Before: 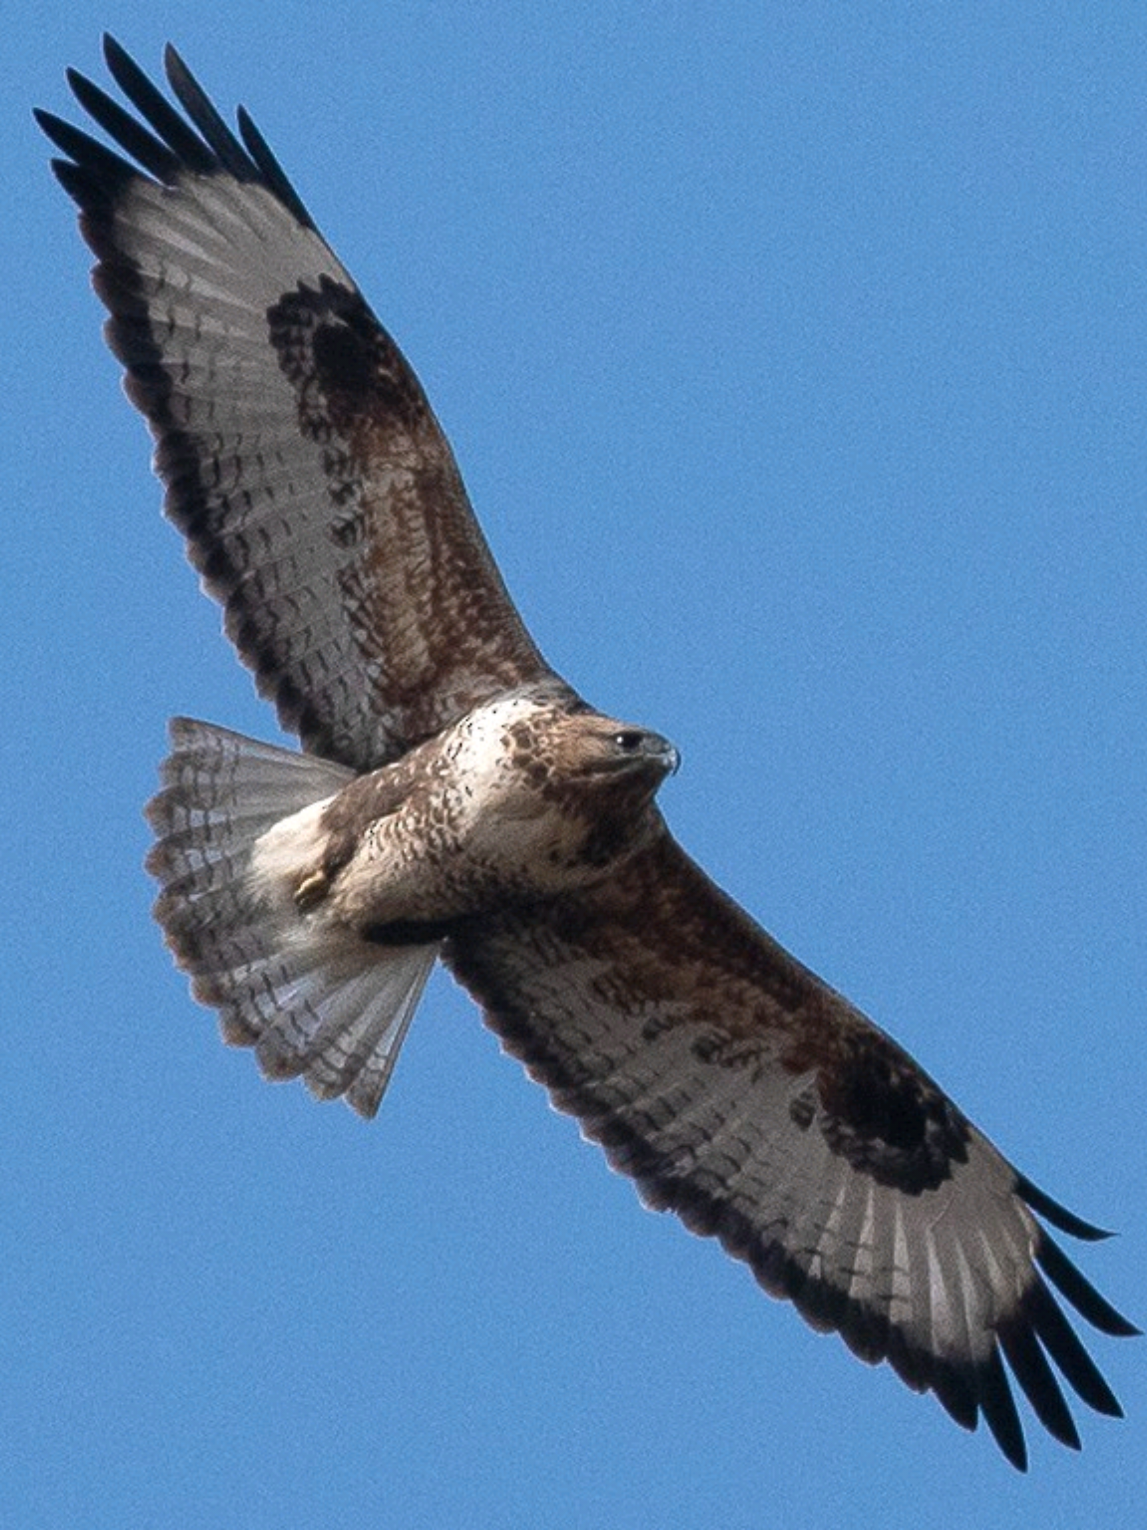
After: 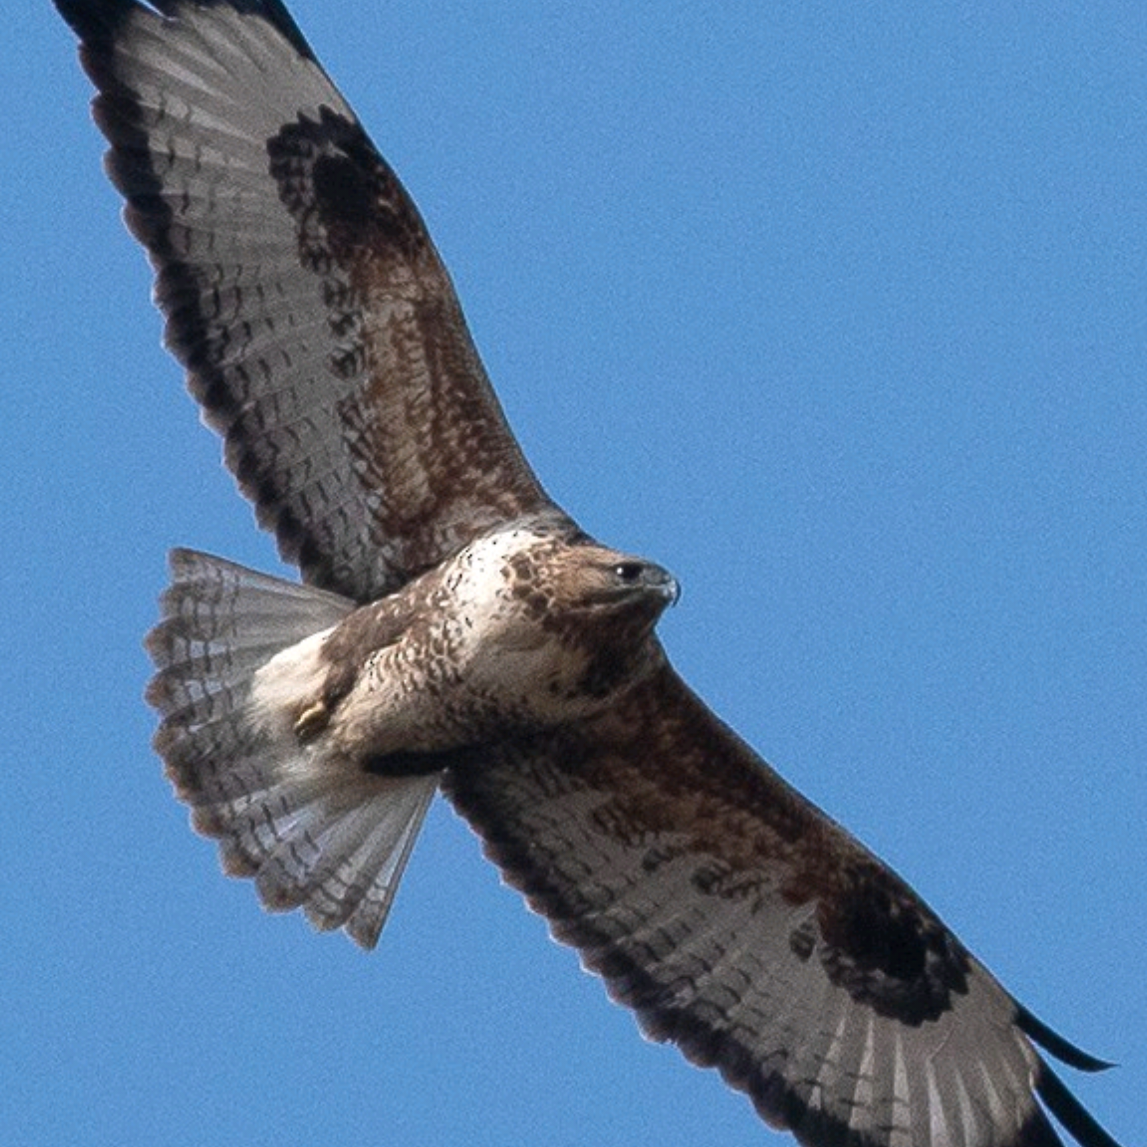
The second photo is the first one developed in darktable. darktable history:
crop: top 11.06%, bottom 13.924%
exposure: compensate highlight preservation false
